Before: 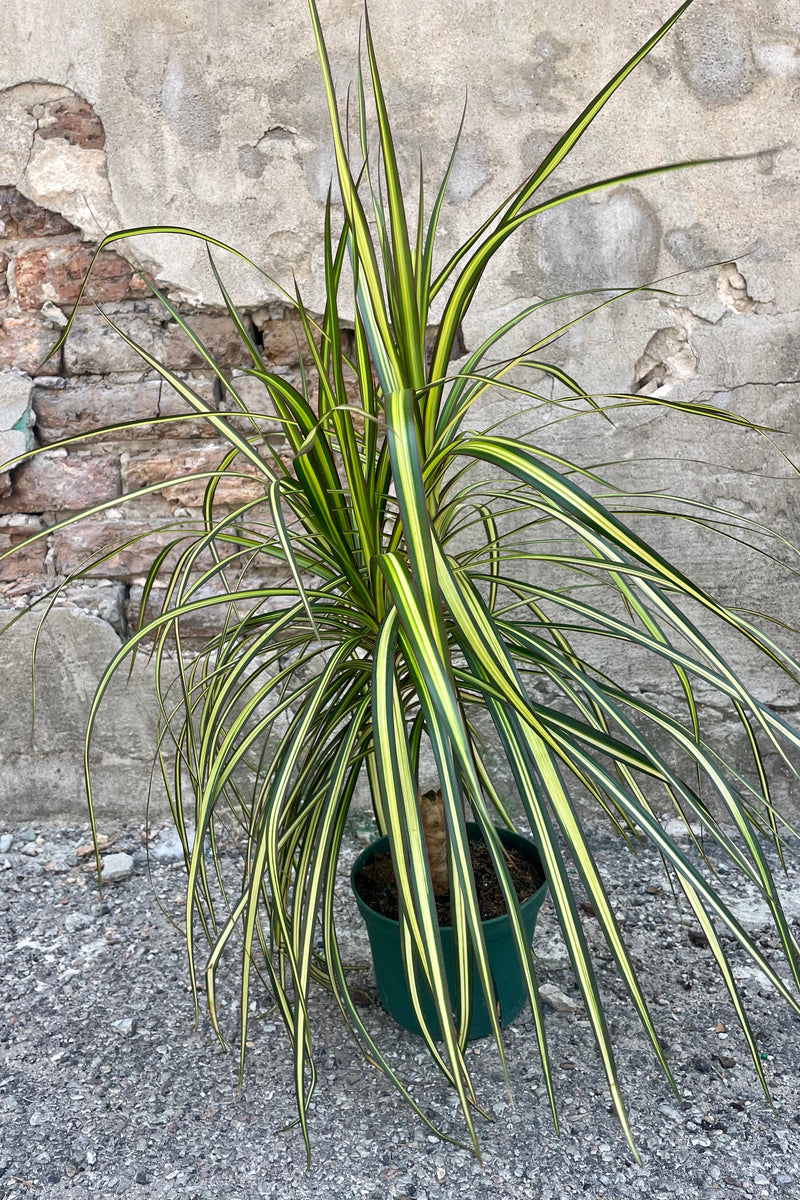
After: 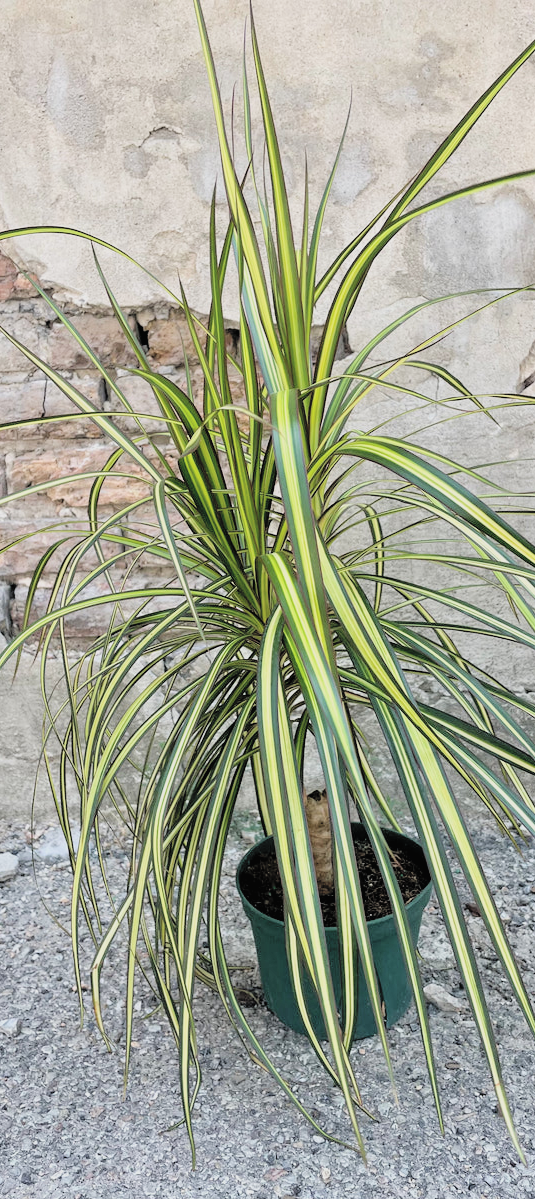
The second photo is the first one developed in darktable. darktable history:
crop and rotate: left 14.46%, right 18.595%
contrast brightness saturation: brightness 0.279
filmic rgb: black relative exposure -7.93 EV, white relative exposure 4.13 EV, hardness 4.07, latitude 51.77%, contrast 1.008, shadows ↔ highlights balance 5.59%
